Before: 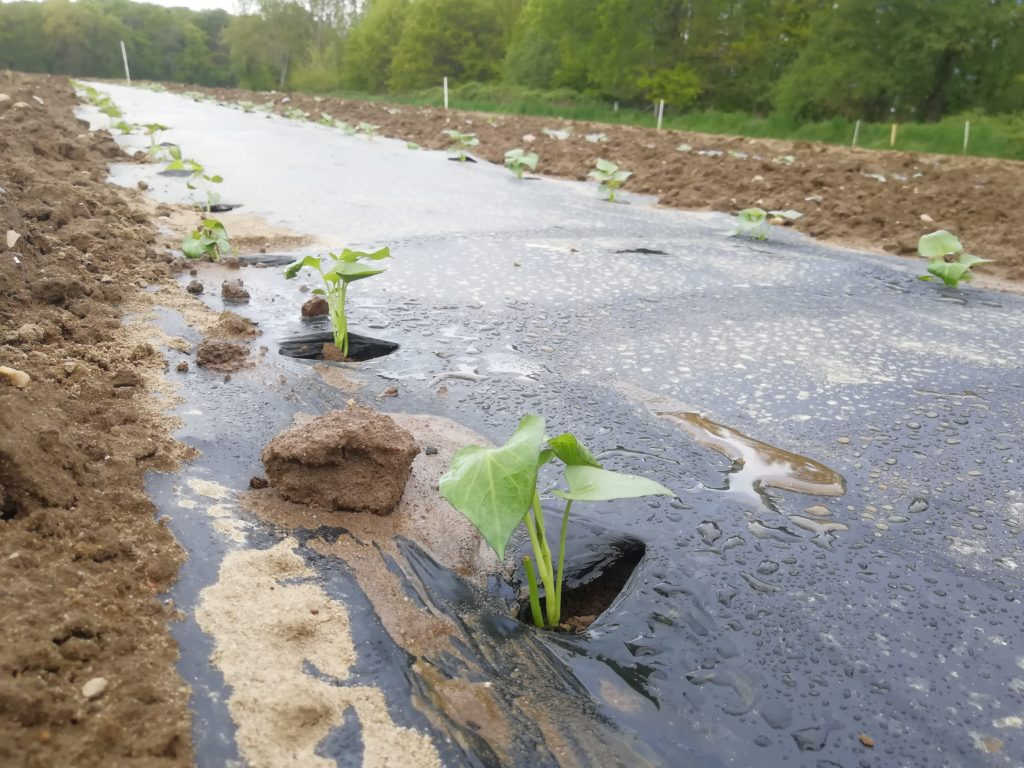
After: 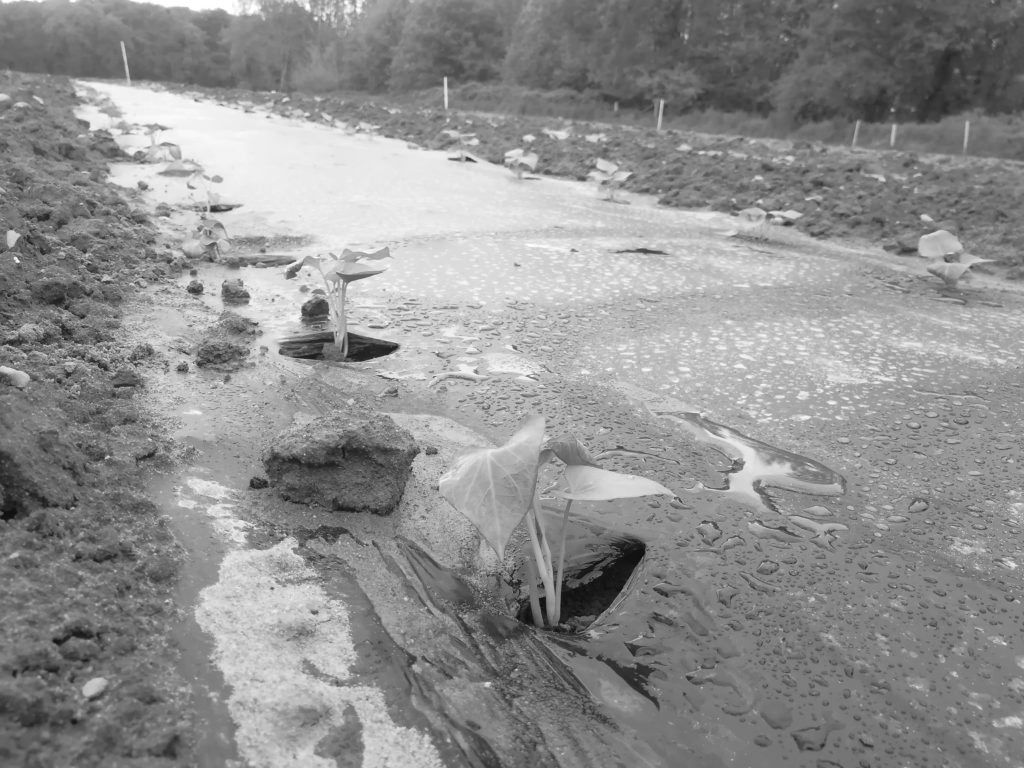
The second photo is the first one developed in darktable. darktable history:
monochrome: on, module defaults
tone equalizer: -8 EV -1.84 EV, -7 EV -1.16 EV, -6 EV -1.62 EV, smoothing diameter 25%, edges refinement/feathering 10, preserve details guided filter
